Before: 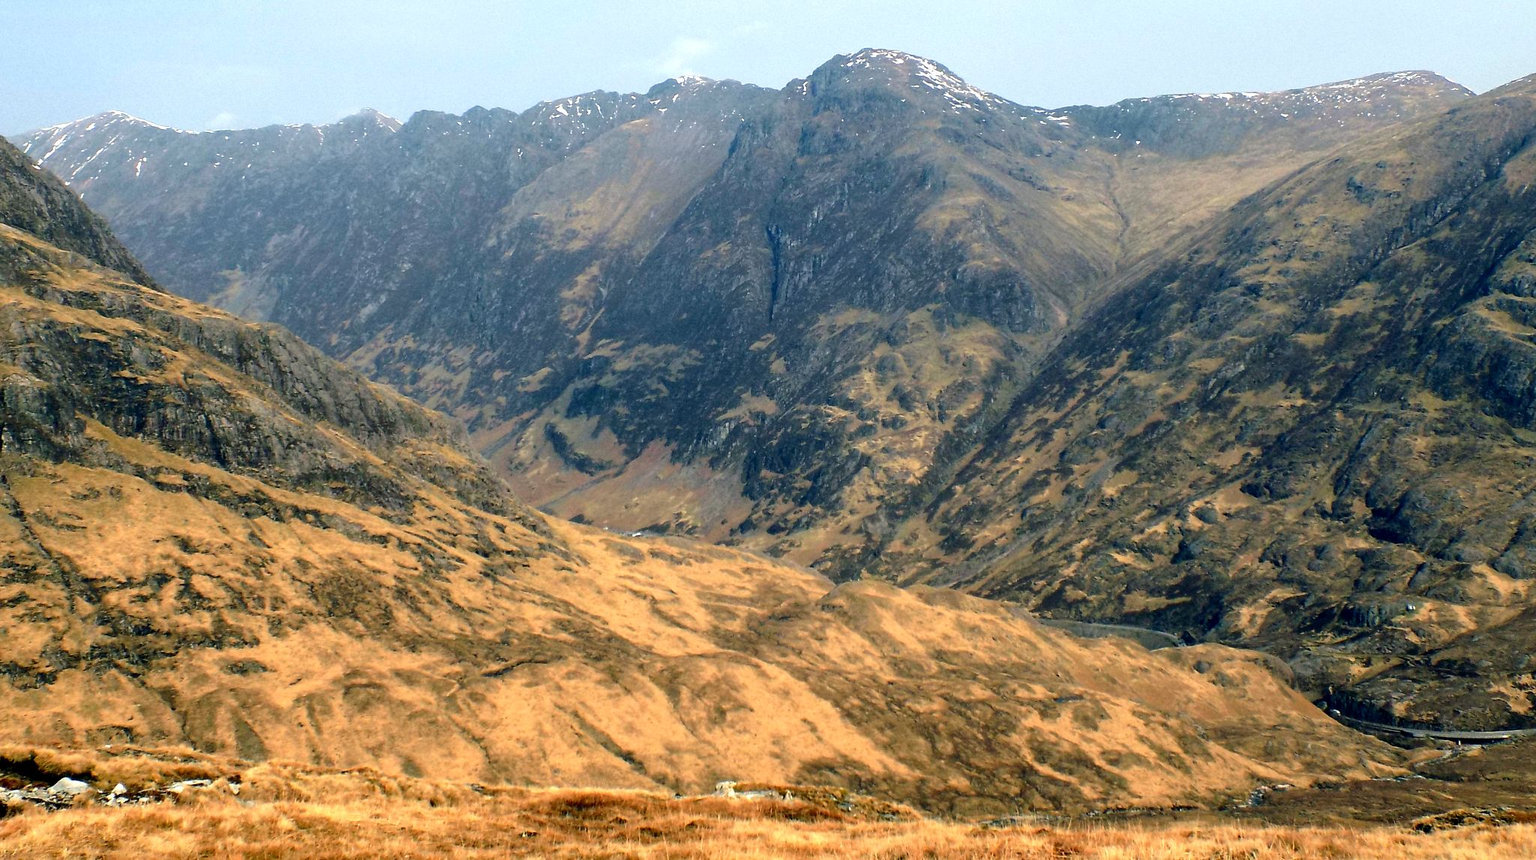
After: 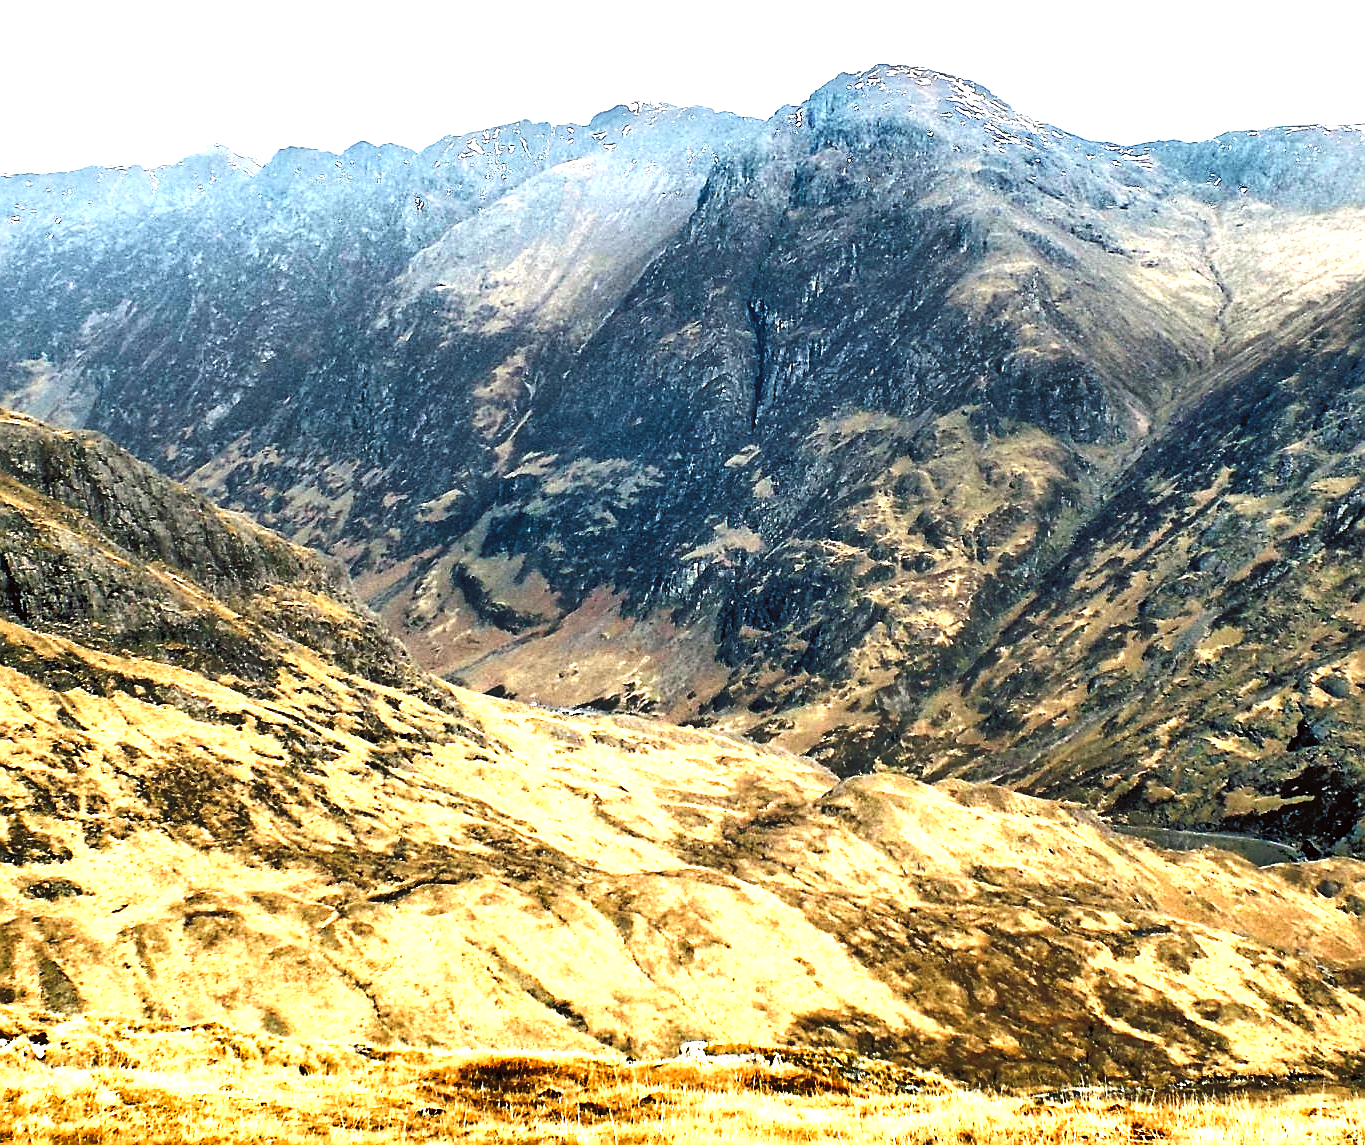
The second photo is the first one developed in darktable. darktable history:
tone curve: curves: ch0 [(0, 0) (0.003, 0.077) (0.011, 0.079) (0.025, 0.085) (0.044, 0.095) (0.069, 0.109) (0.1, 0.124) (0.136, 0.142) (0.177, 0.169) (0.224, 0.207) (0.277, 0.267) (0.335, 0.347) (0.399, 0.442) (0.468, 0.54) (0.543, 0.635) (0.623, 0.726) (0.709, 0.813) (0.801, 0.882) (0.898, 0.934) (1, 1)], preserve colors none
crop and rotate: left 13.42%, right 19.916%
sharpen: radius 1.424, amount 1.26, threshold 0.612
color correction: highlights a* -2.77, highlights b* -2.13, shadows a* 2.47, shadows b* 3.01
levels: levels [0.044, 0.475, 0.791]
tone equalizer: -7 EV -0.661 EV, -6 EV 0.998 EV, -5 EV -0.433 EV, -4 EV 0.454 EV, -3 EV 0.434 EV, -2 EV 0.158 EV, -1 EV -0.135 EV, +0 EV -0.394 EV
